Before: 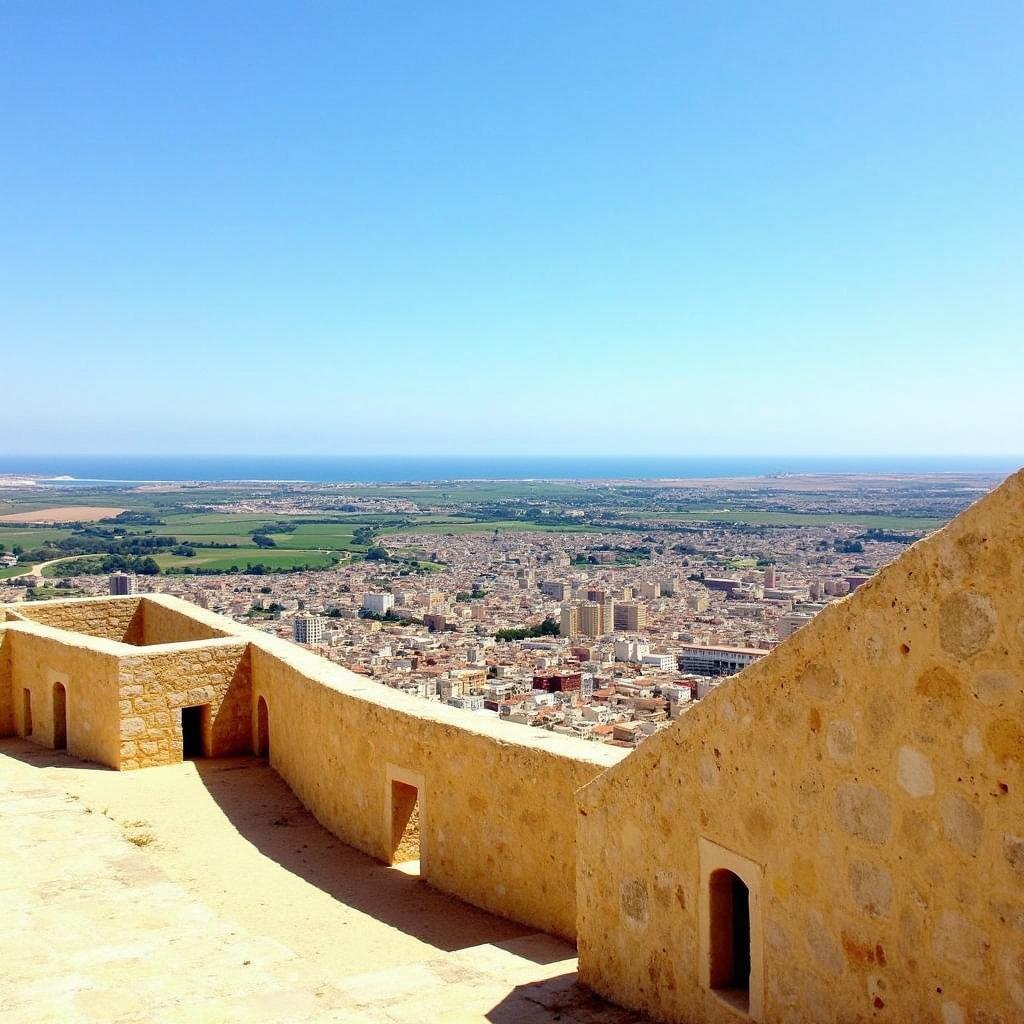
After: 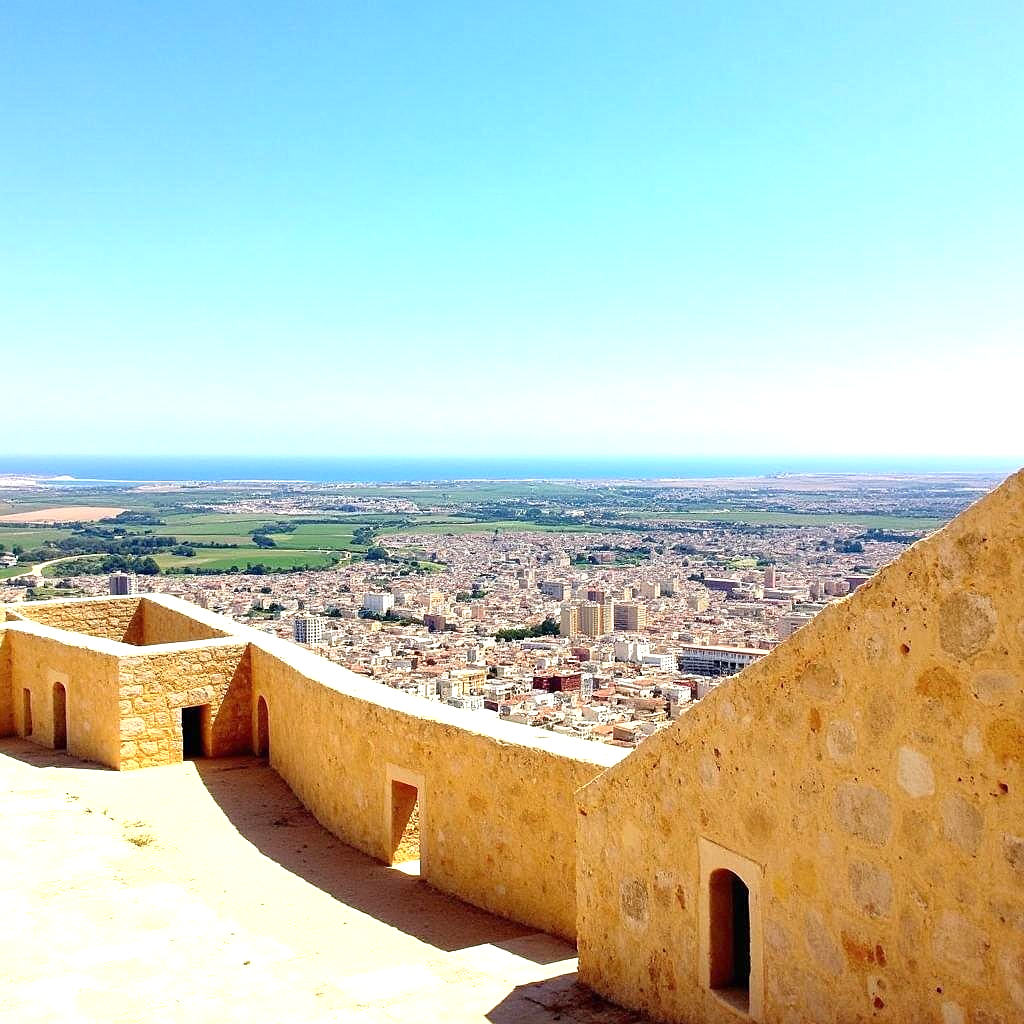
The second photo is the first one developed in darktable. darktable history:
sharpen: radius 1.295, amount 0.3, threshold 0.098
exposure: exposure 0.608 EV, compensate highlight preservation false
